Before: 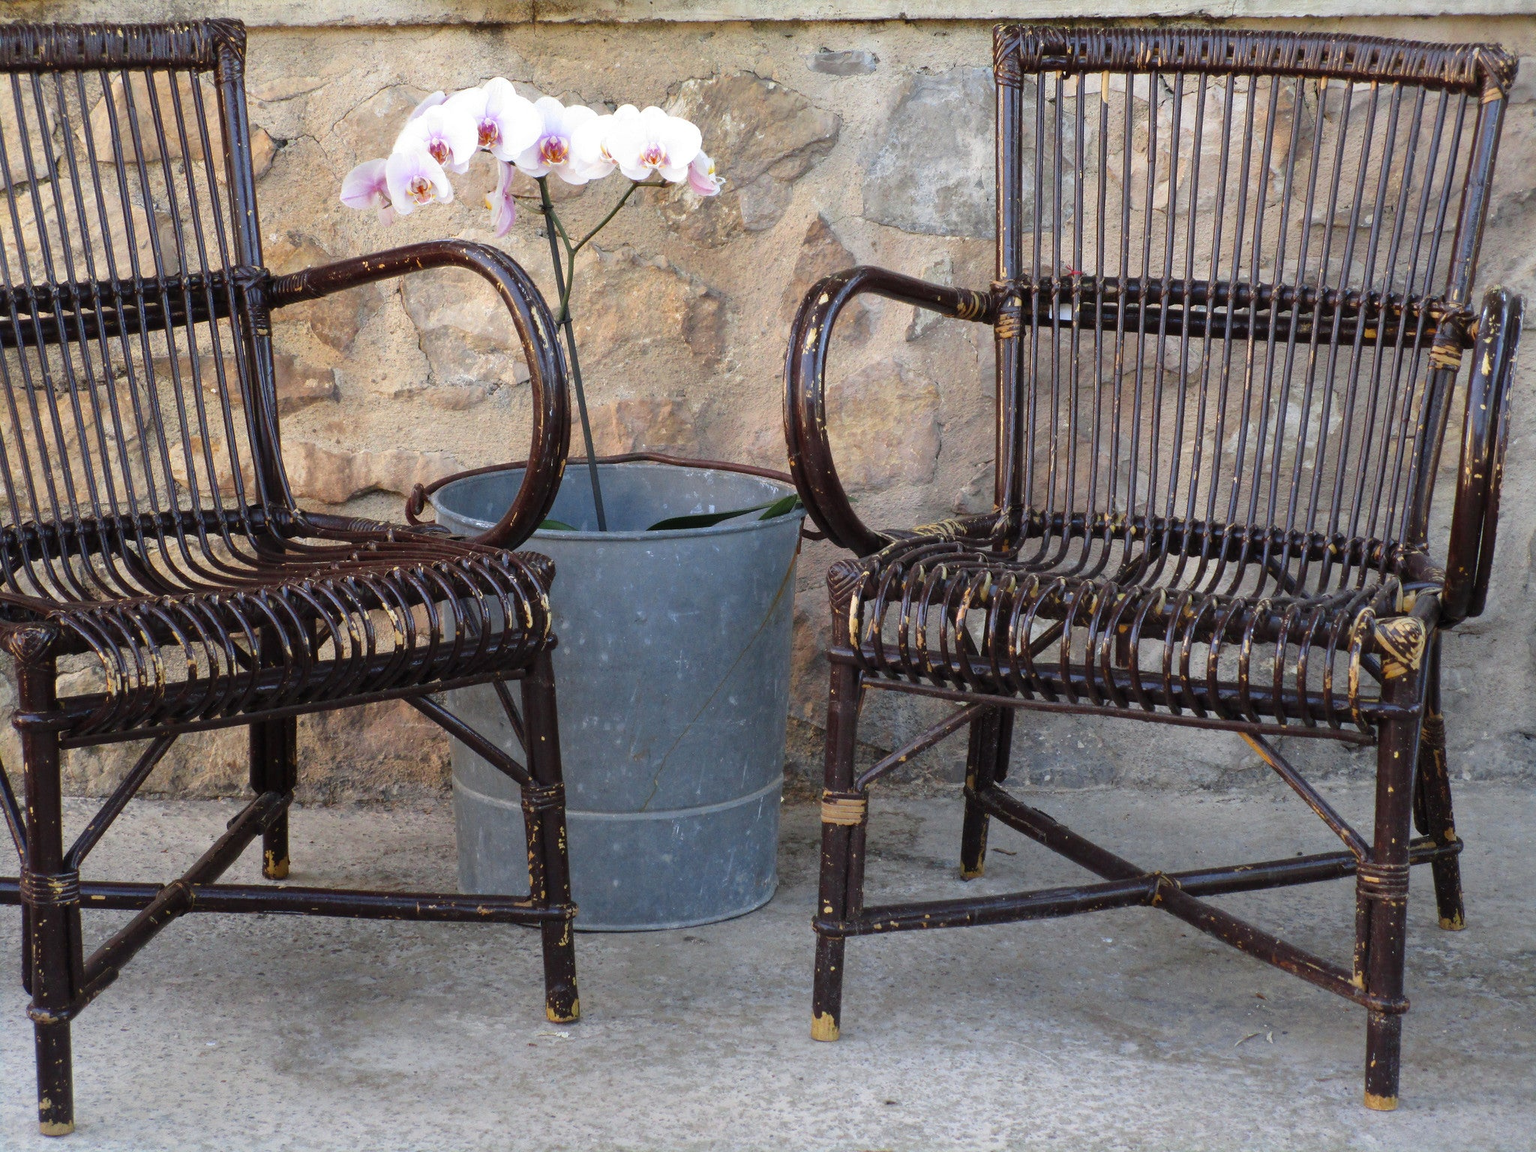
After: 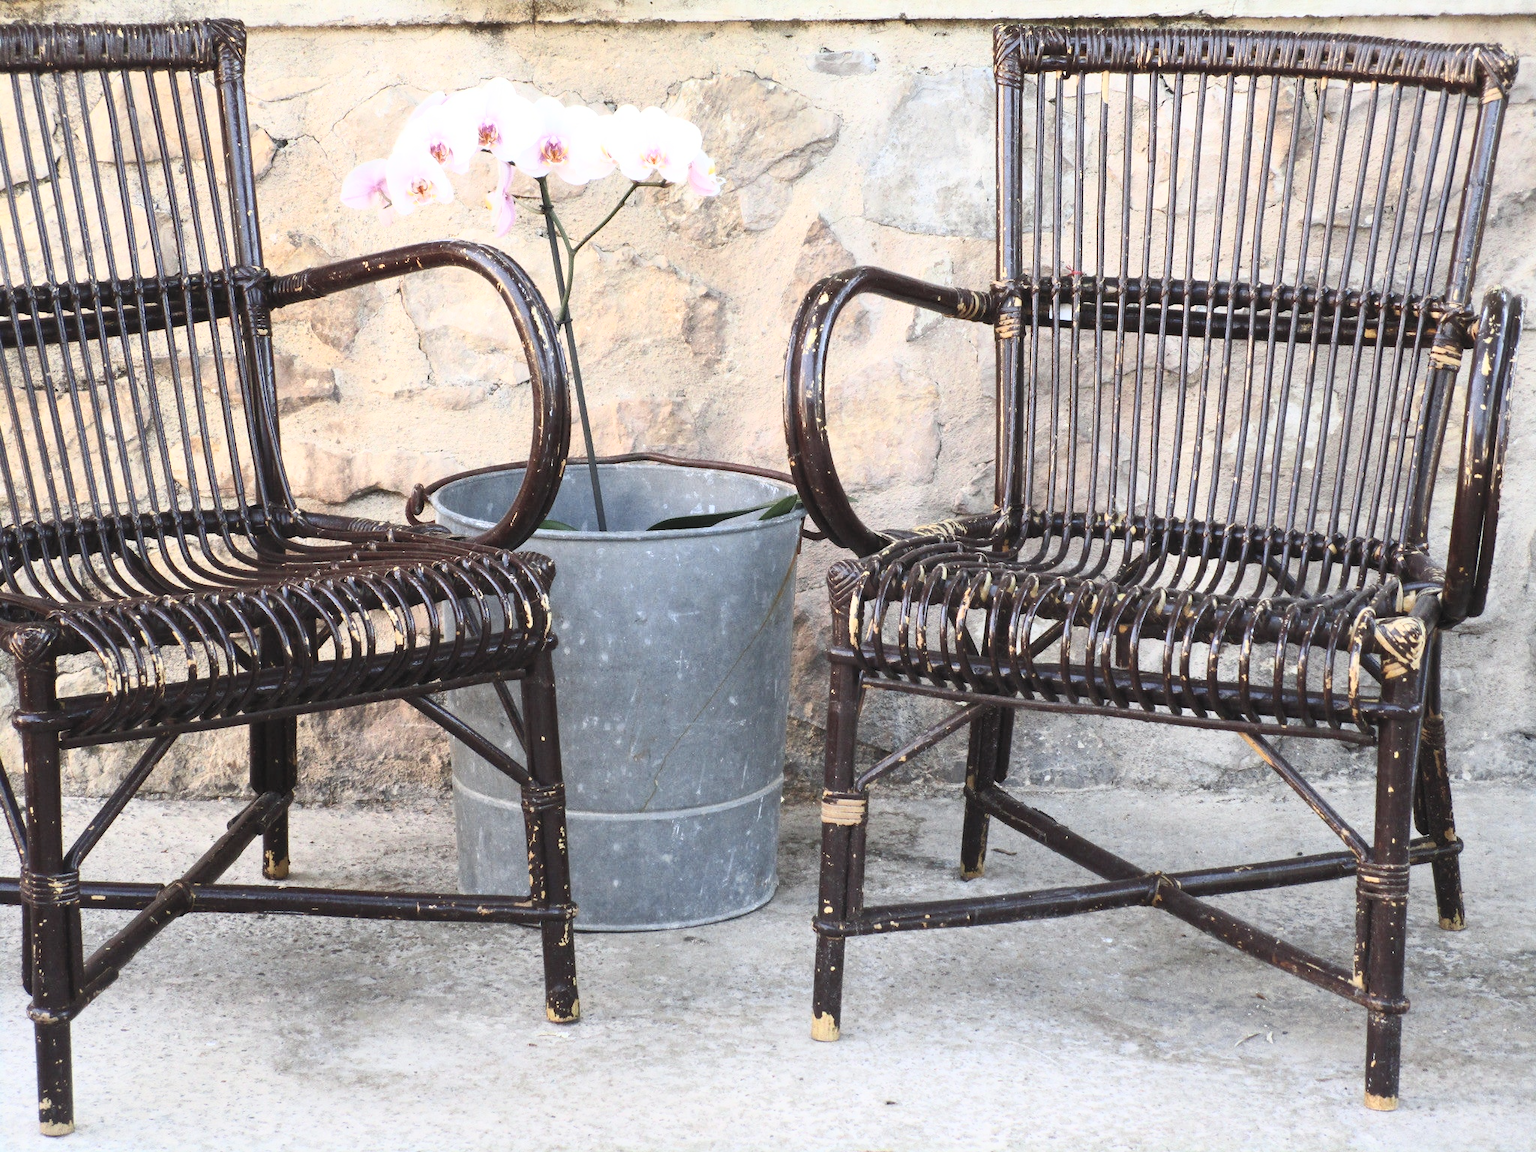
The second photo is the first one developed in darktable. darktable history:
contrast brightness saturation: contrast 0.438, brightness 0.565, saturation -0.204
